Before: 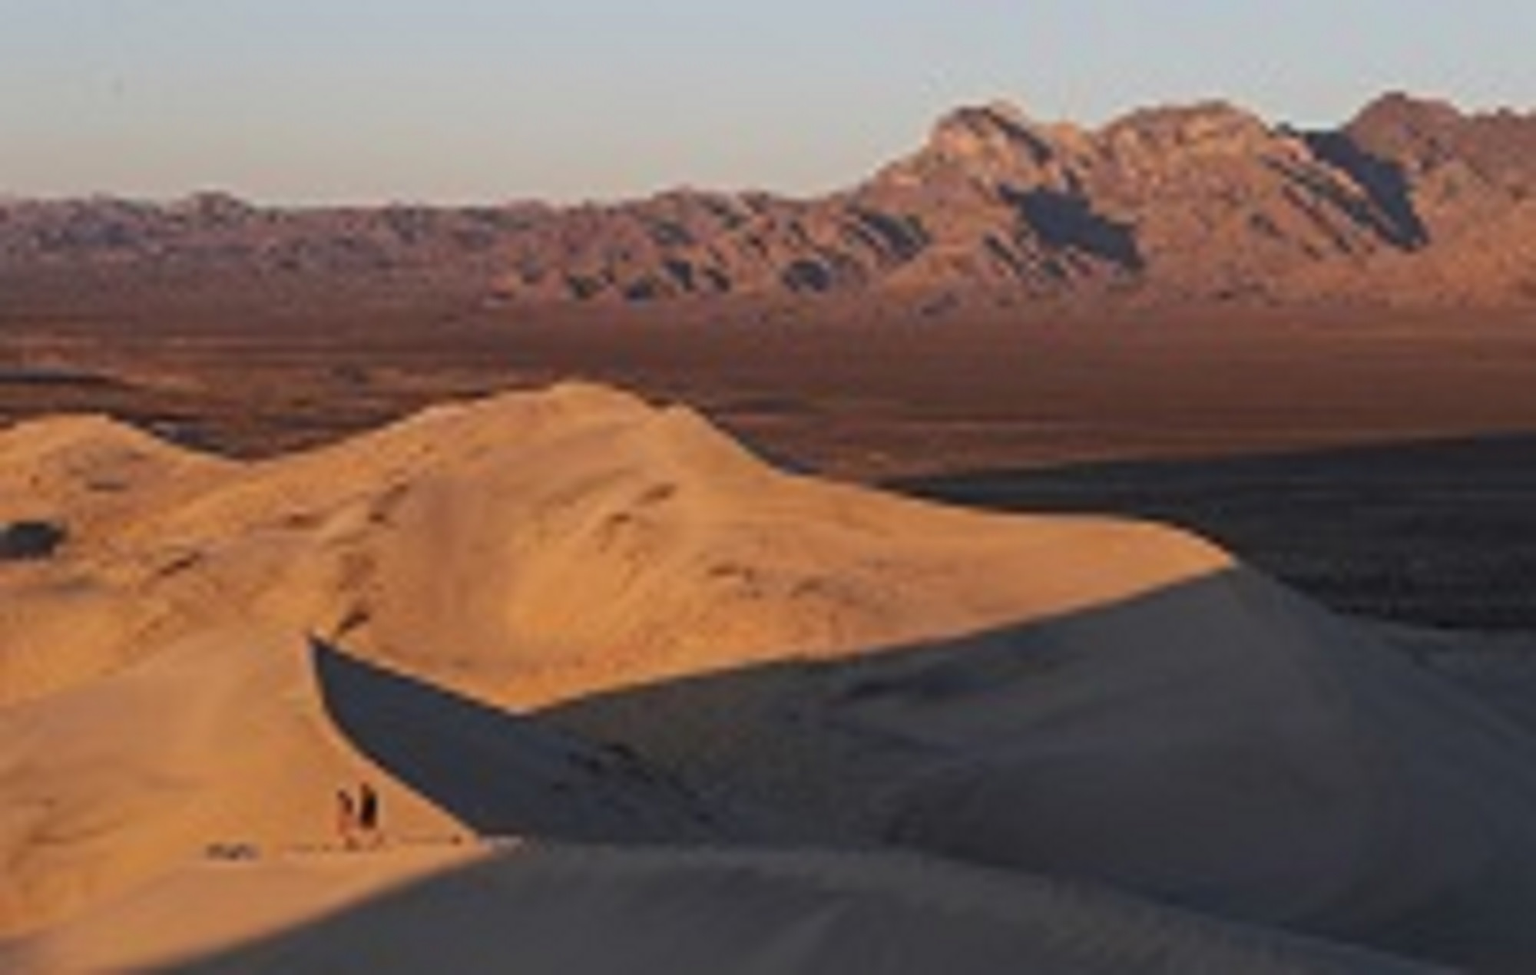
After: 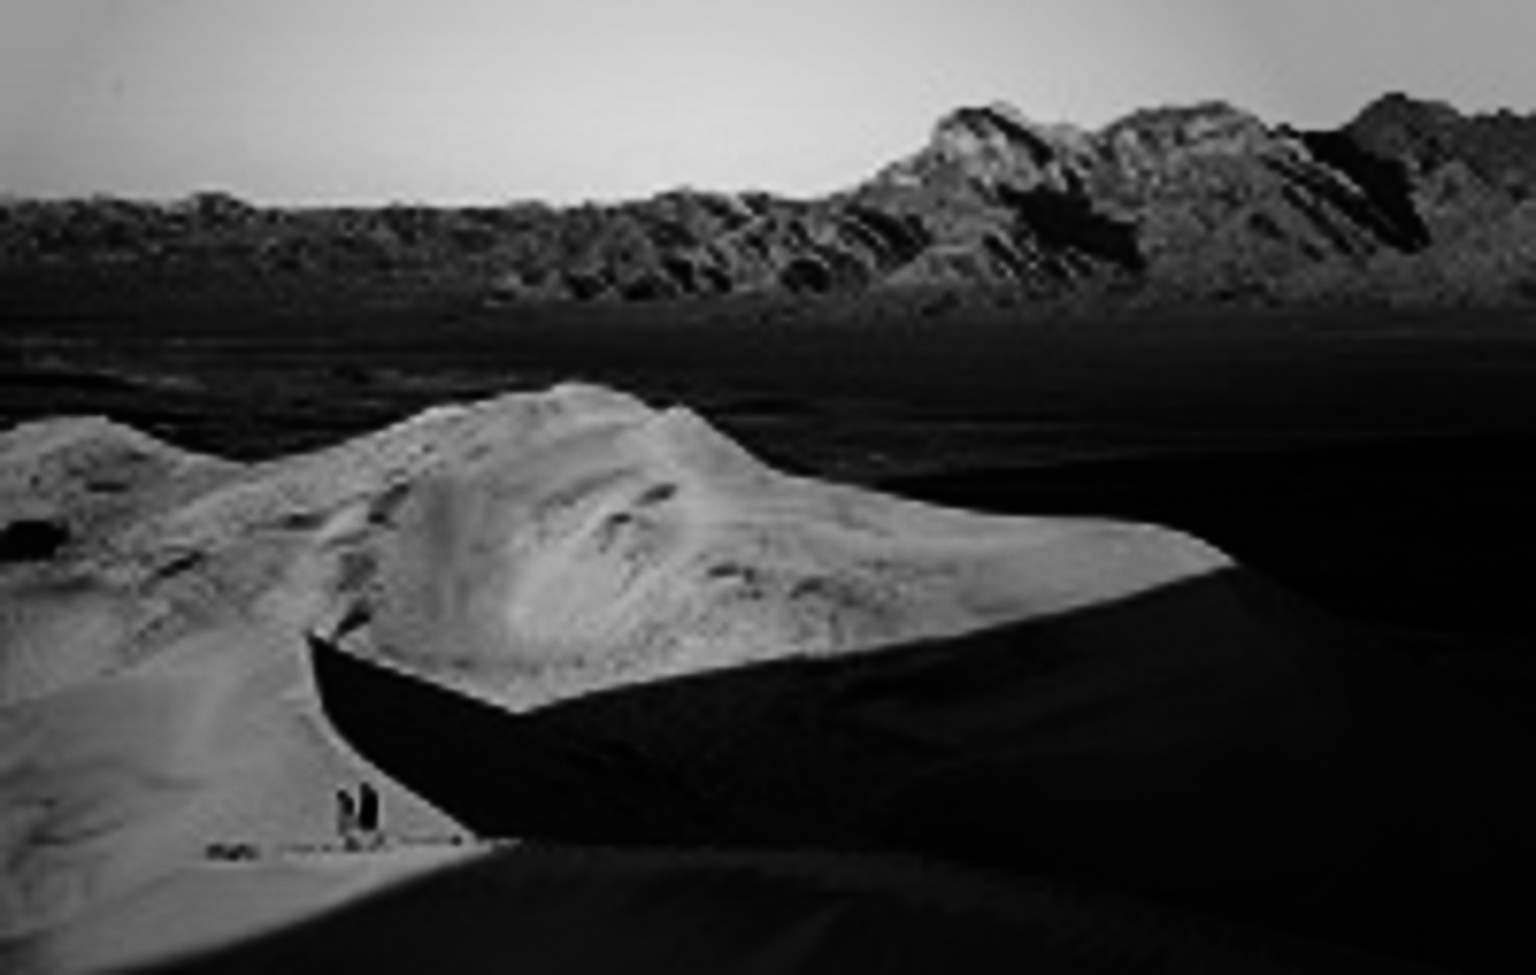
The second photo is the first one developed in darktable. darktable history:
vignetting: fall-off start 33.76%, fall-off radius 64.94%, brightness -0.575, center (-0.12, -0.002), width/height ratio 0.959
base curve: curves: ch0 [(0, 0) (0.007, 0.004) (0.027, 0.03) (0.046, 0.07) (0.207, 0.54) (0.442, 0.872) (0.673, 0.972) (1, 1)], preserve colors none
contrast brightness saturation: contrast 0.02, brightness -1, saturation -1
